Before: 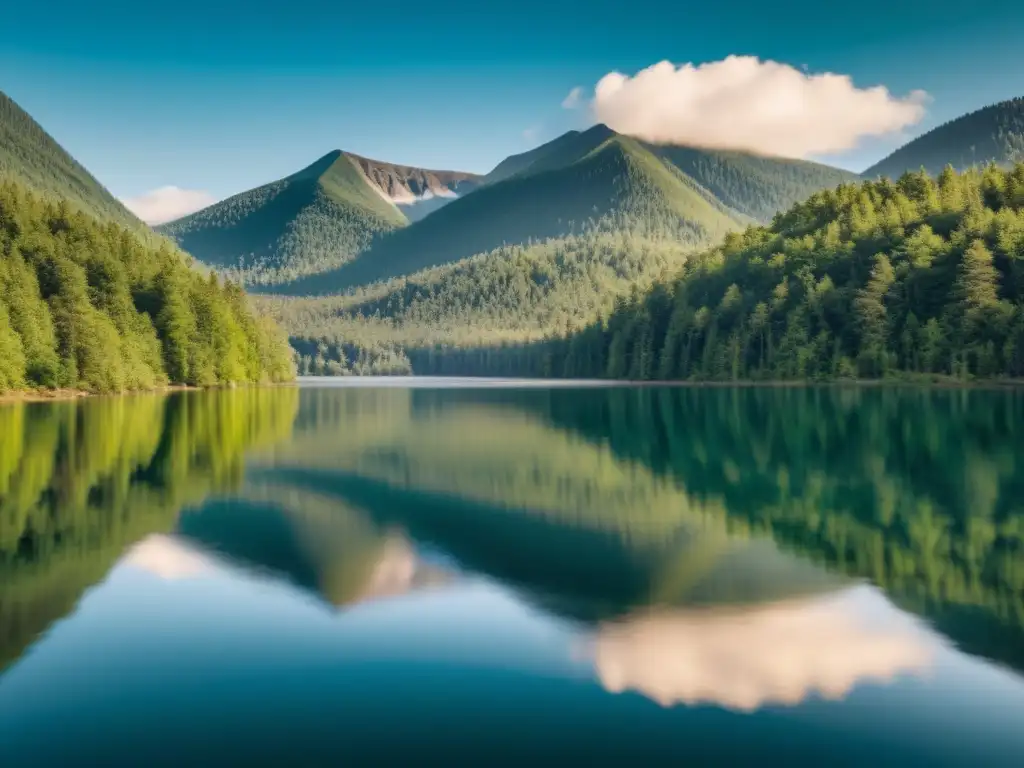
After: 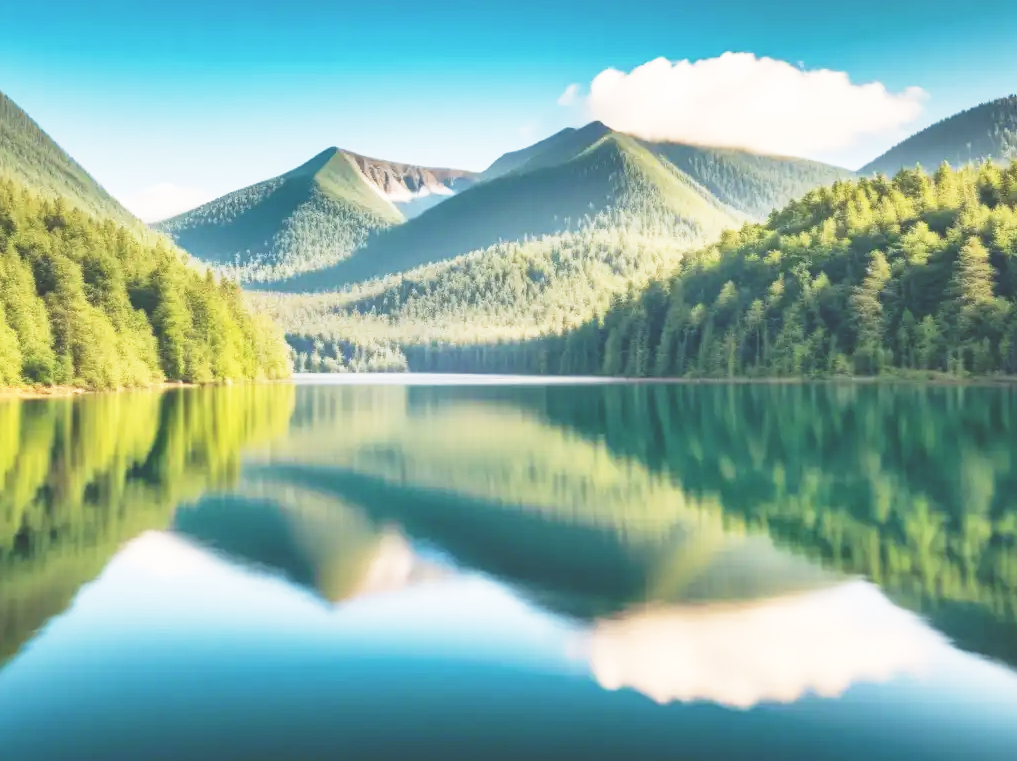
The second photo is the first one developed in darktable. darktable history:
crop: left 0.434%, top 0.485%, right 0.244%, bottom 0.386%
exposure: black level correction -0.023, exposure -0.039 EV, compensate highlight preservation false
base curve: curves: ch0 [(0, 0) (0.012, 0.01) (0.073, 0.168) (0.31, 0.711) (0.645, 0.957) (1, 1)], preserve colors none
